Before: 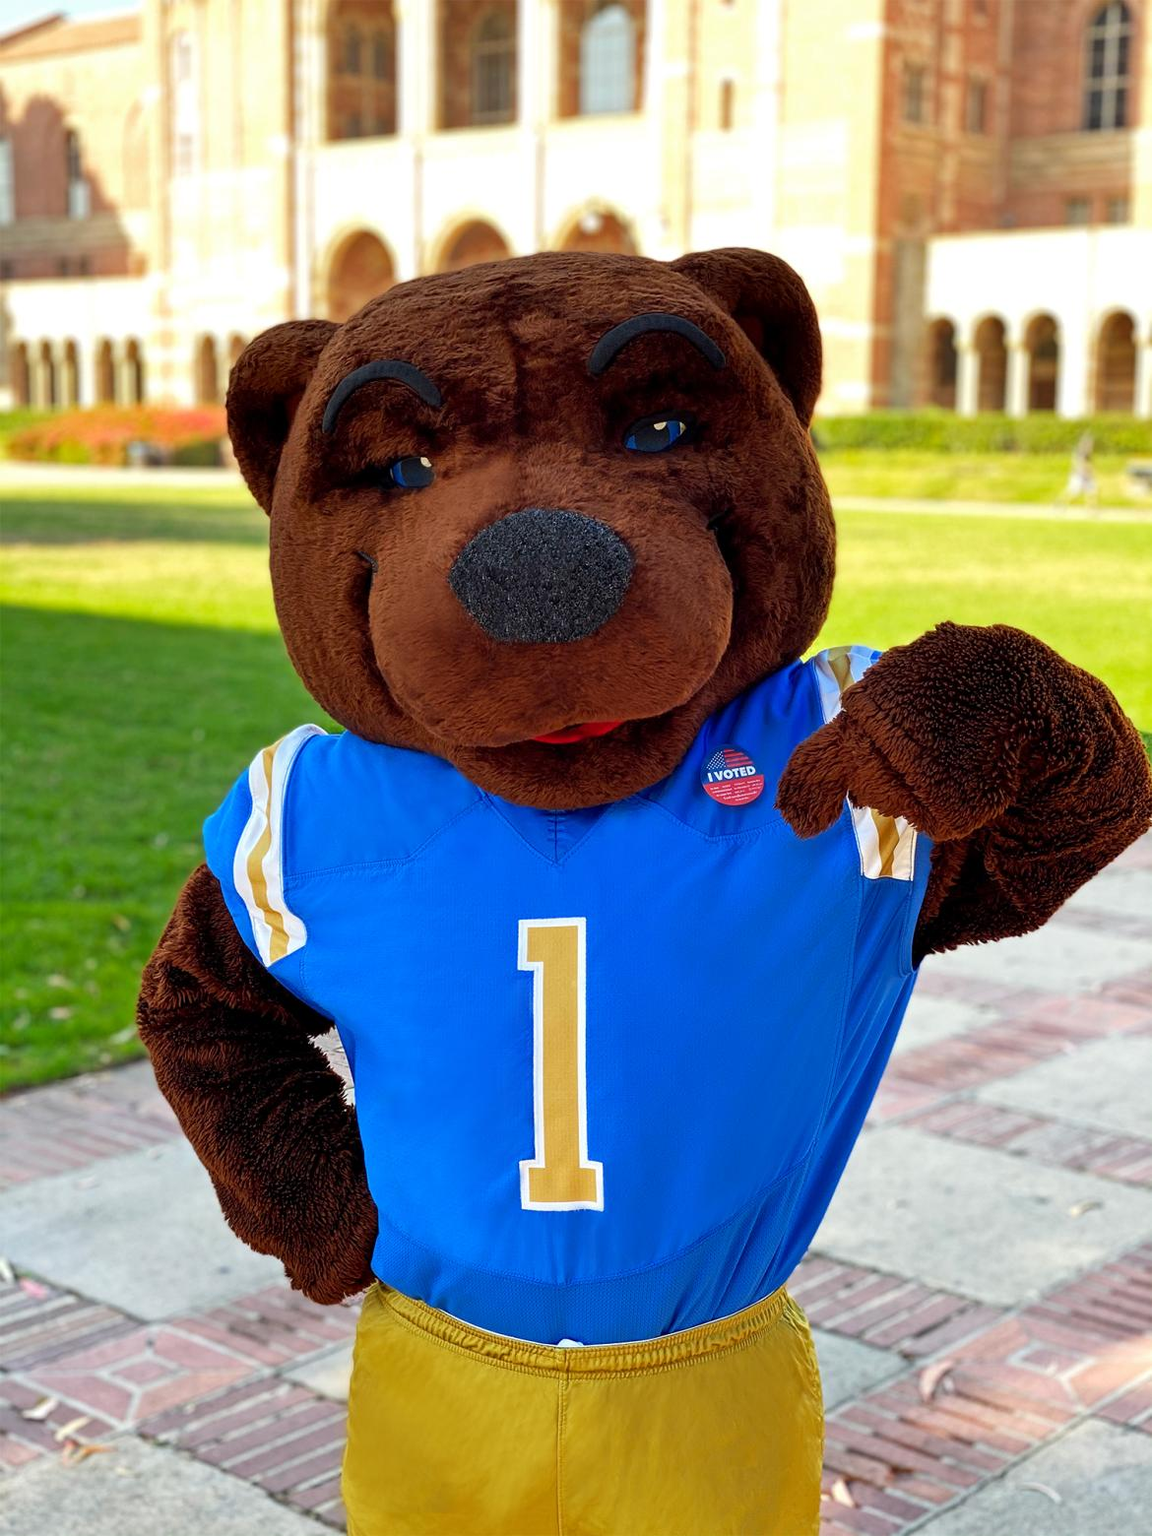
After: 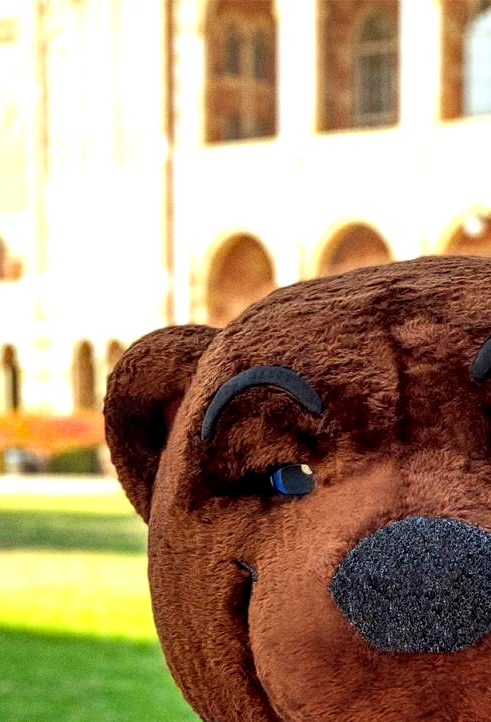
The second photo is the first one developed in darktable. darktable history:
local contrast: highlights 25%, detail 150%
grain: coarseness 0.47 ISO
exposure: exposure 0.6 EV, compensate highlight preservation false
crop and rotate: left 10.817%, top 0.062%, right 47.194%, bottom 53.626%
